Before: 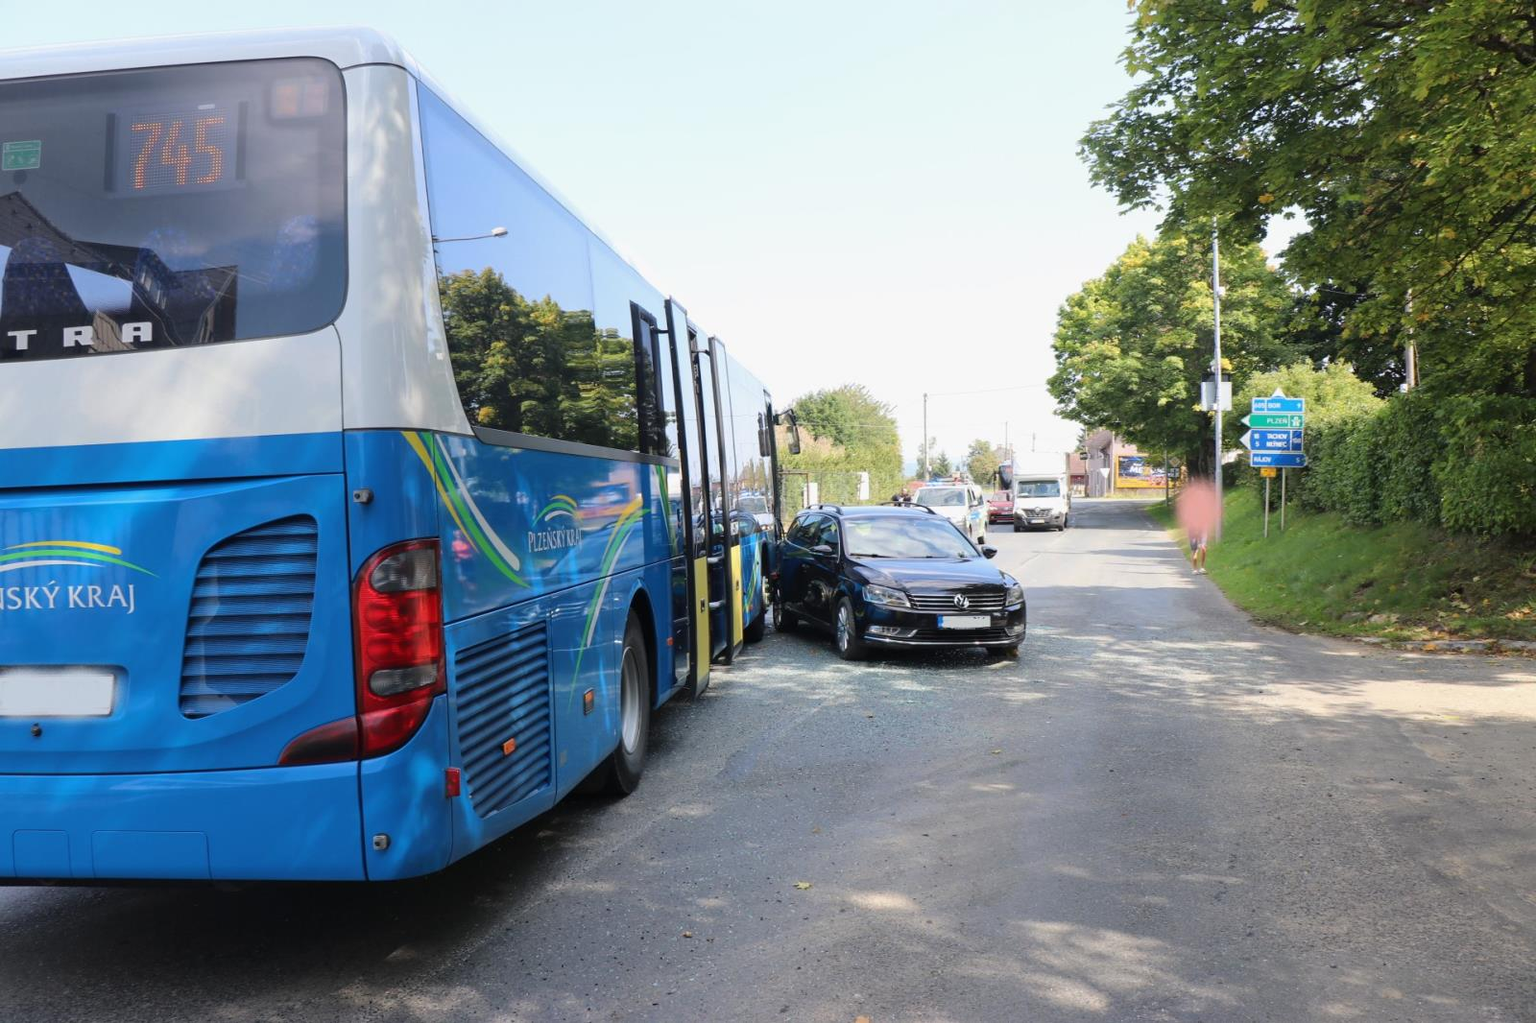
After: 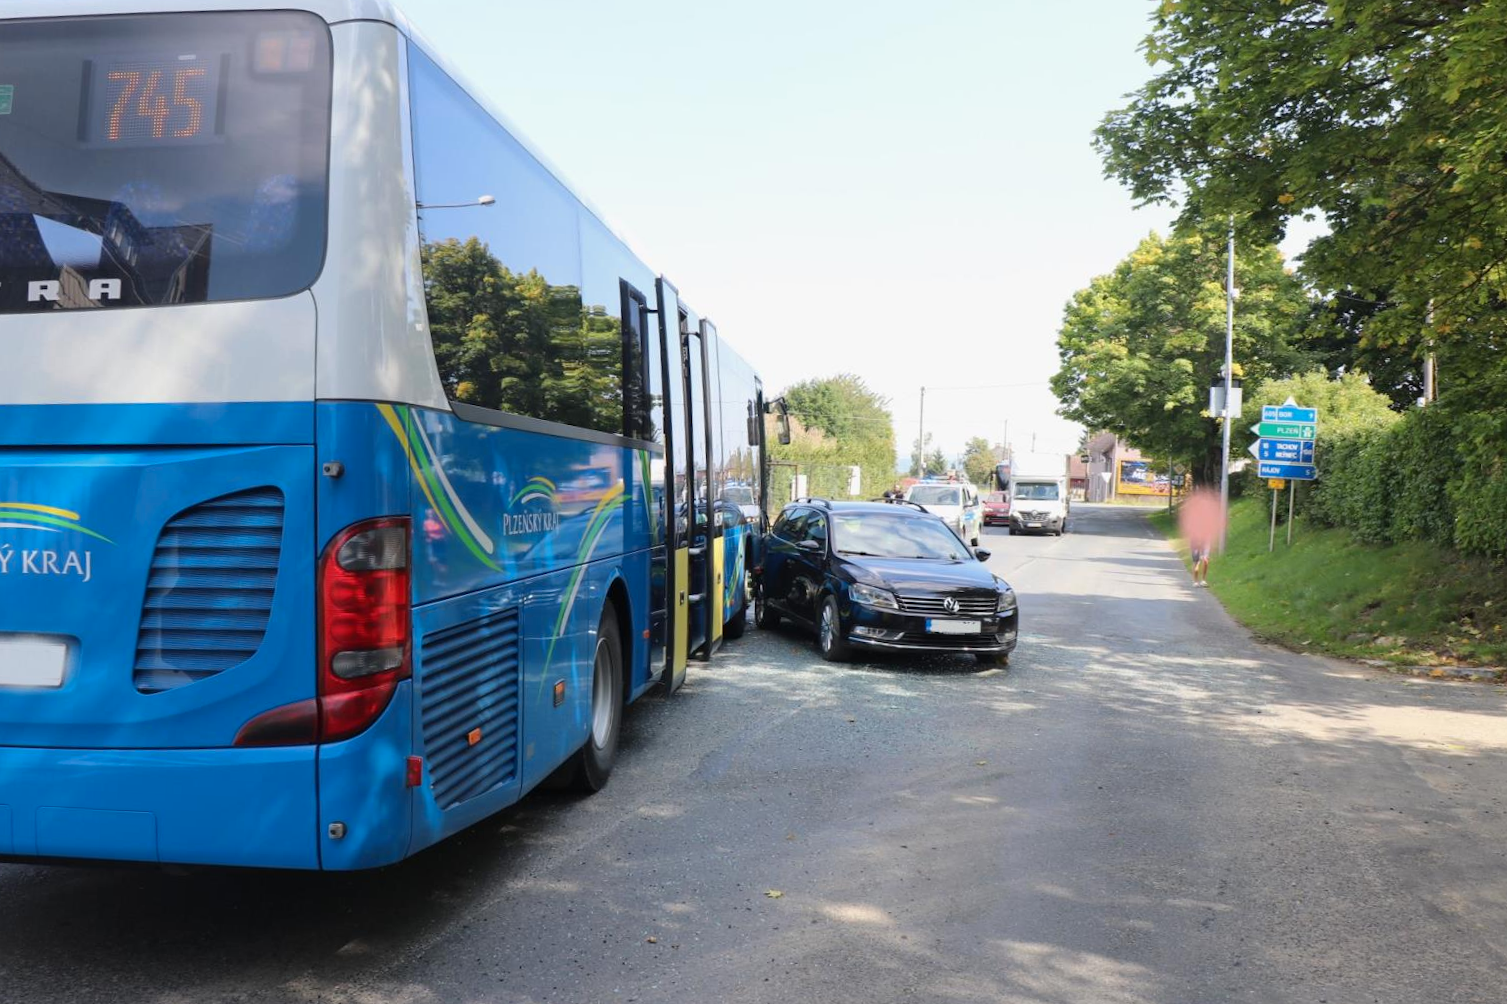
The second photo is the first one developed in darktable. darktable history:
bloom: size 3%, threshold 100%, strength 0%
color zones: curves: ch0 [(0, 0.5) (0.143, 0.5) (0.286, 0.5) (0.429, 0.5) (0.571, 0.5) (0.714, 0.476) (0.857, 0.5) (1, 0.5)]; ch2 [(0, 0.5) (0.143, 0.5) (0.286, 0.5) (0.429, 0.5) (0.571, 0.5) (0.714, 0.487) (0.857, 0.5) (1, 0.5)]
crop and rotate: angle -2.38°
